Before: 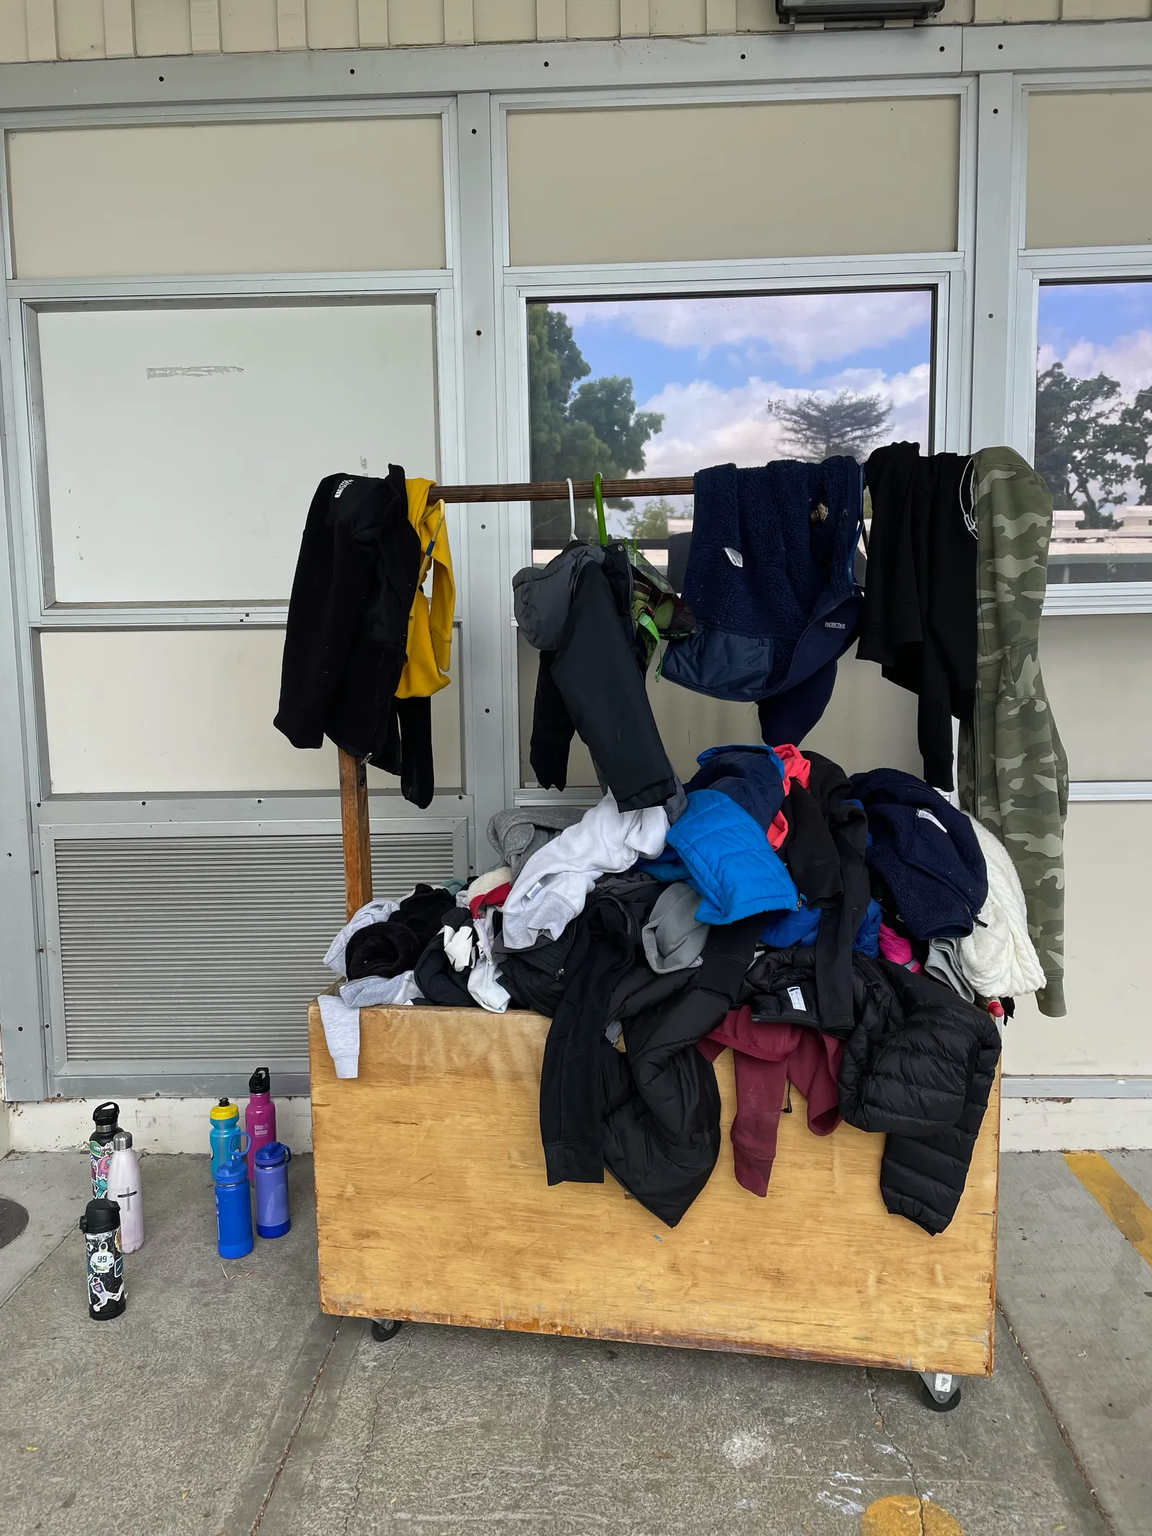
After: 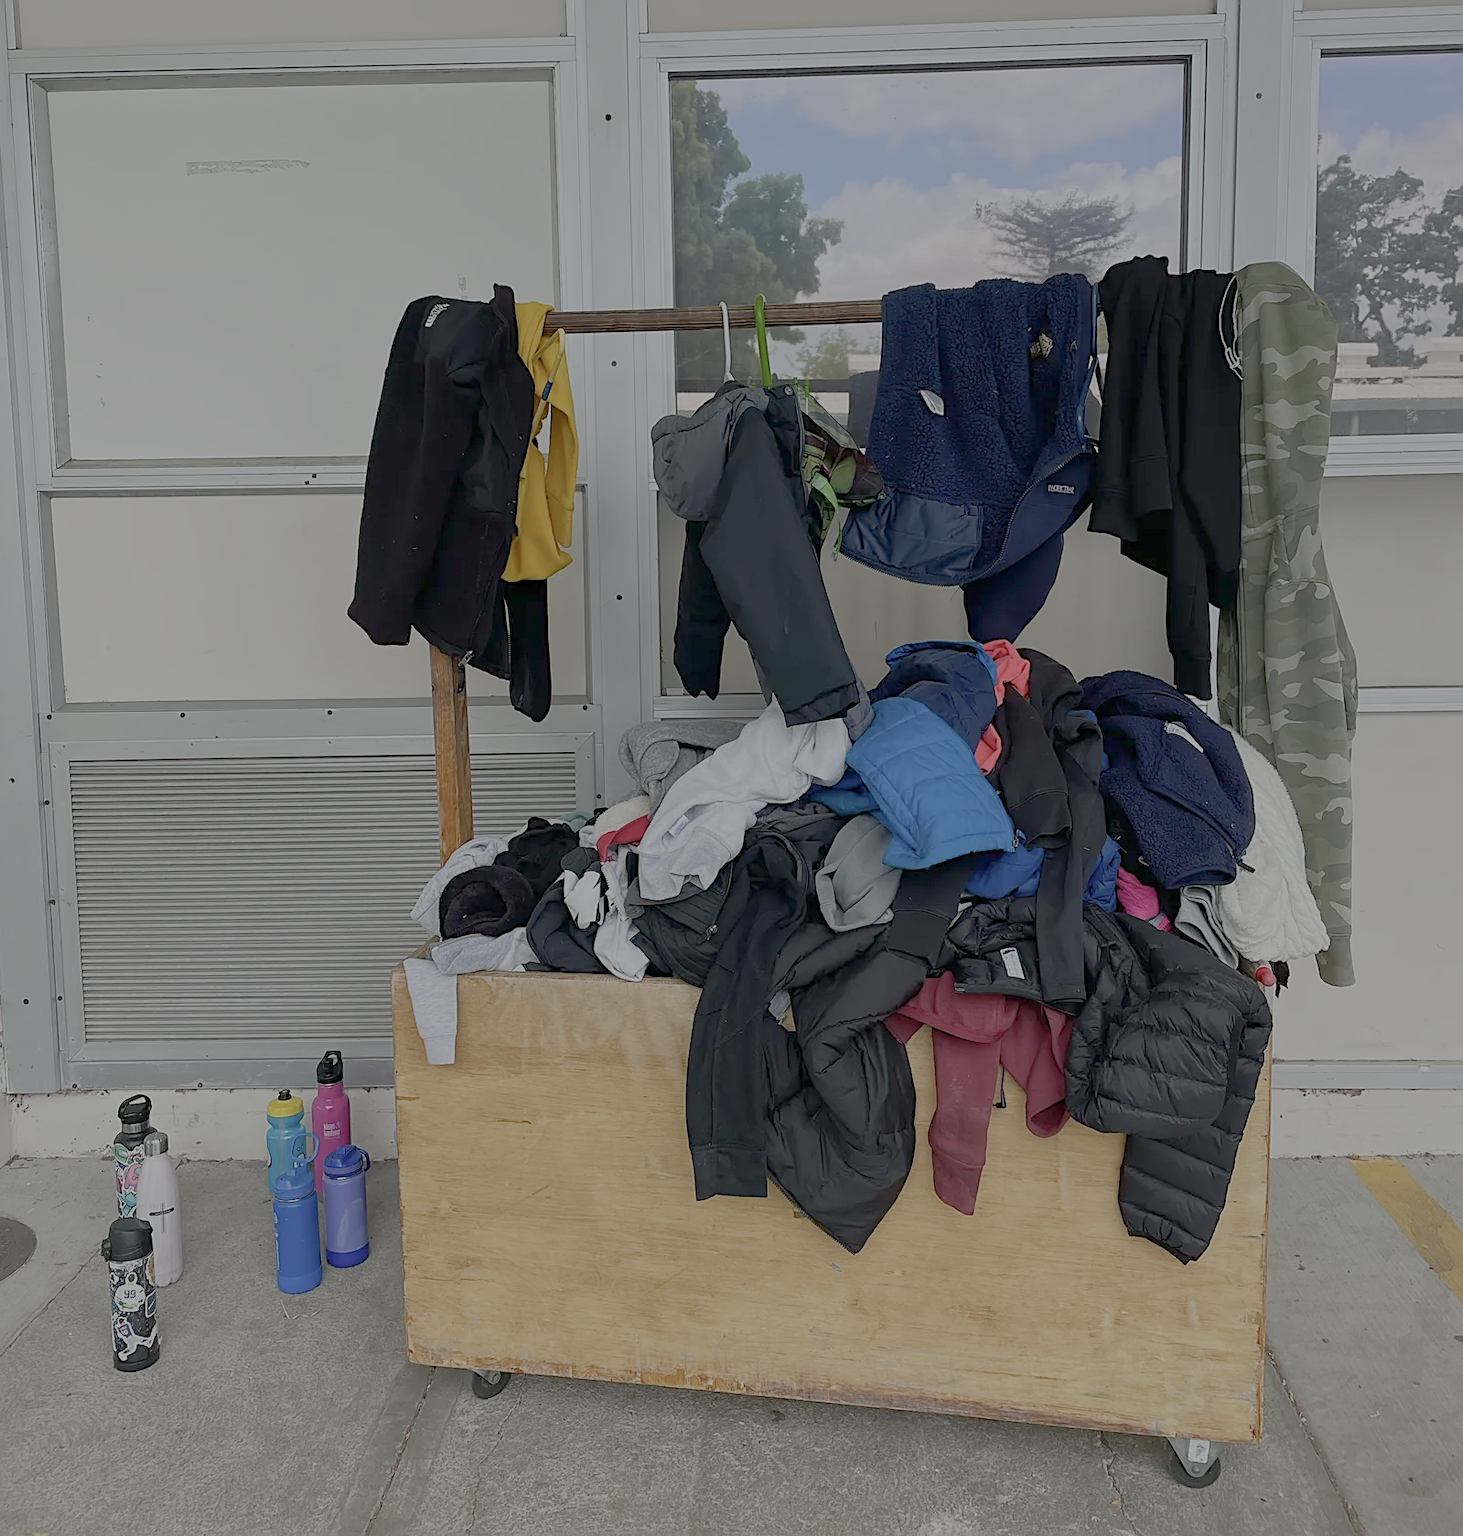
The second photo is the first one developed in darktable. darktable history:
sharpen: on, module defaults
filmic rgb: black relative exposure -15.95 EV, white relative exposure 7.95 EV, threshold 3.03 EV, hardness 4.16, latitude 49.5%, contrast 0.507, preserve chrominance no, color science v5 (2021), contrast in shadows safe, contrast in highlights safe, enable highlight reconstruction true
crop and rotate: top 15.735%, bottom 5.536%
